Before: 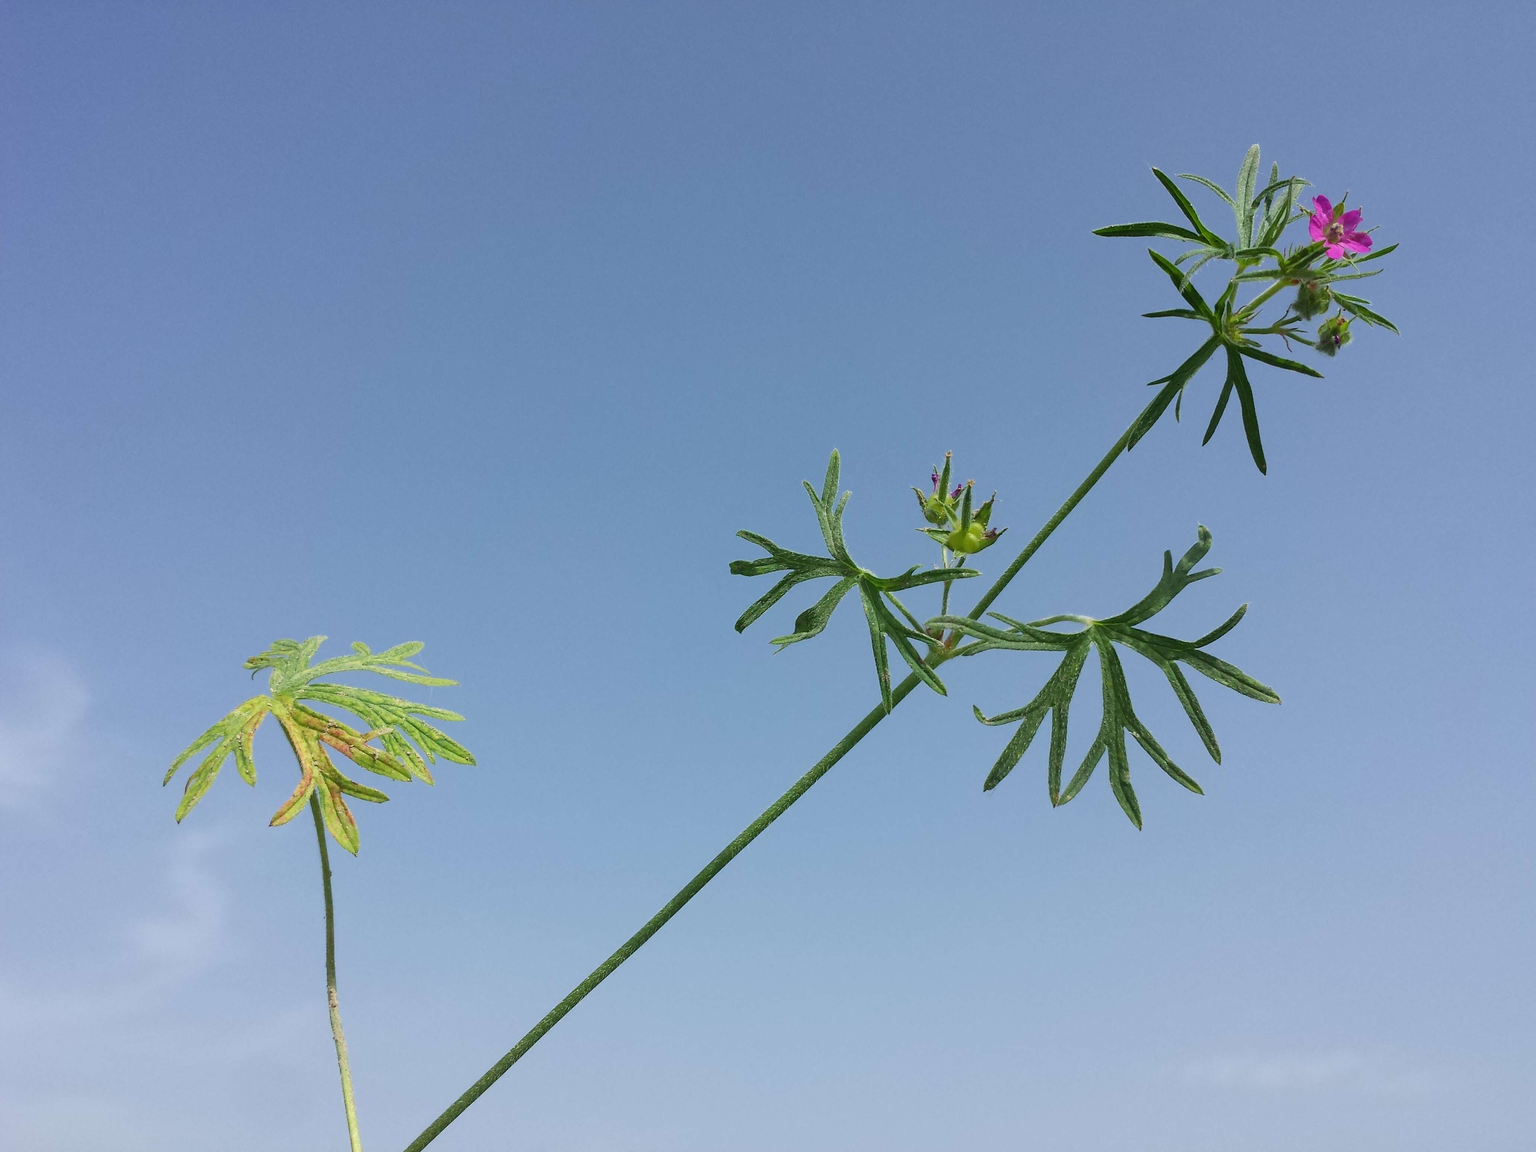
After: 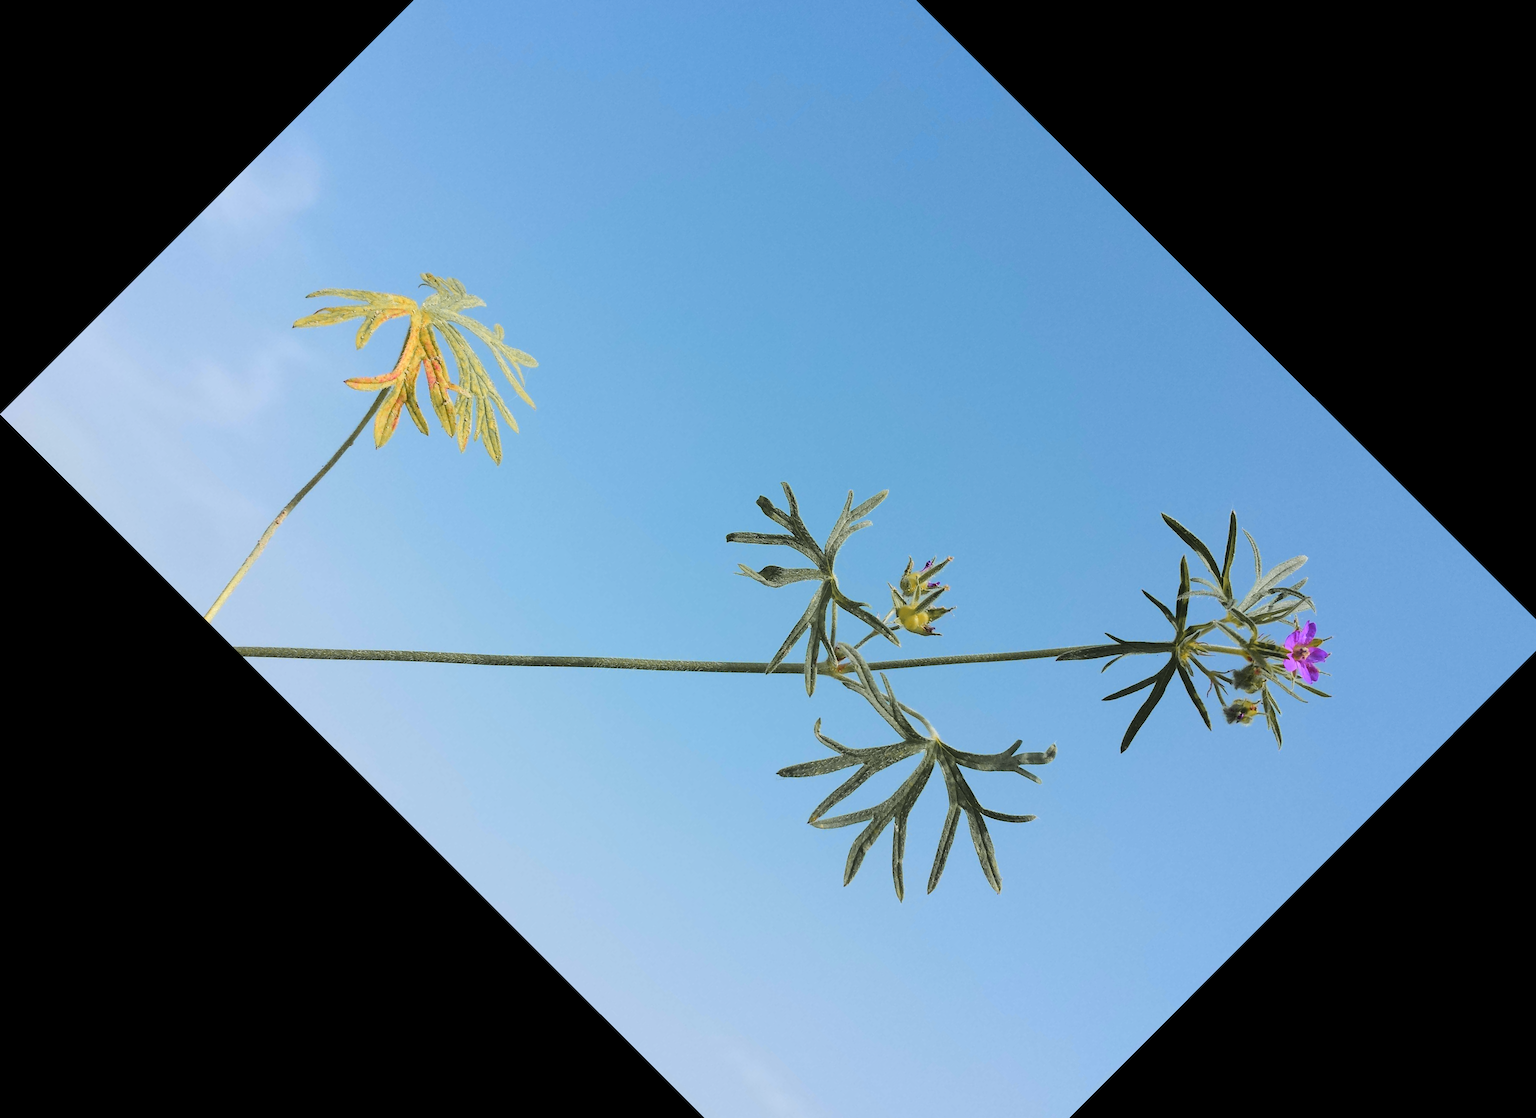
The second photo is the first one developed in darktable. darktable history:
color zones: curves: ch1 [(0.263, 0.53) (0.376, 0.287) (0.487, 0.512) (0.748, 0.547) (1, 0.513)]; ch2 [(0.262, 0.45) (0.751, 0.477)], mix 40.62%
crop and rotate: angle -44.97°, top 16.189%, right 0.958%, bottom 11.689%
tone curve: curves: ch0 [(0, 0) (0.003, 0.047) (0.011, 0.05) (0.025, 0.053) (0.044, 0.057) (0.069, 0.062) (0.1, 0.084) (0.136, 0.115) (0.177, 0.159) (0.224, 0.216) (0.277, 0.289) (0.335, 0.382) (0.399, 0.474) (0.468, 0.561) (0.543, 0.636) (0.623, 0.705) (0.709, 0.778) (0.801, 0.847) (0.898, 0.916) (1, 1)], color space Lab, linked channels, preserve colors none
